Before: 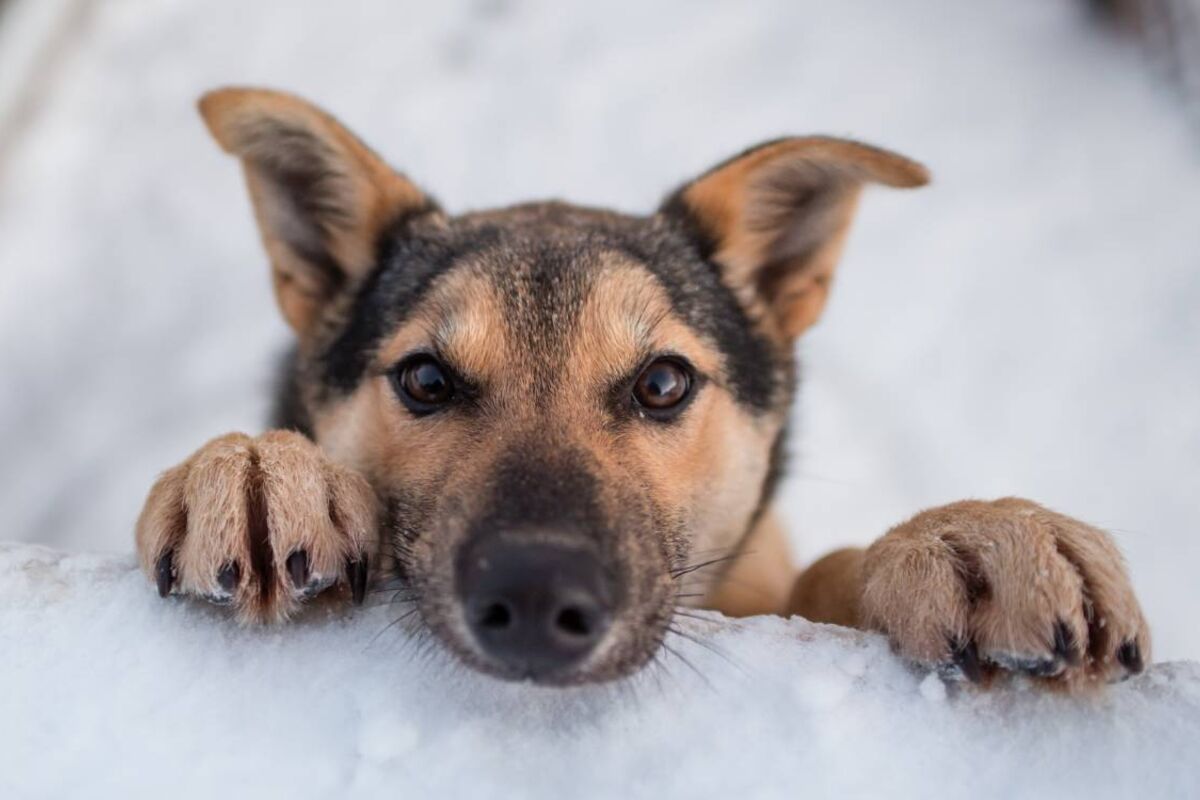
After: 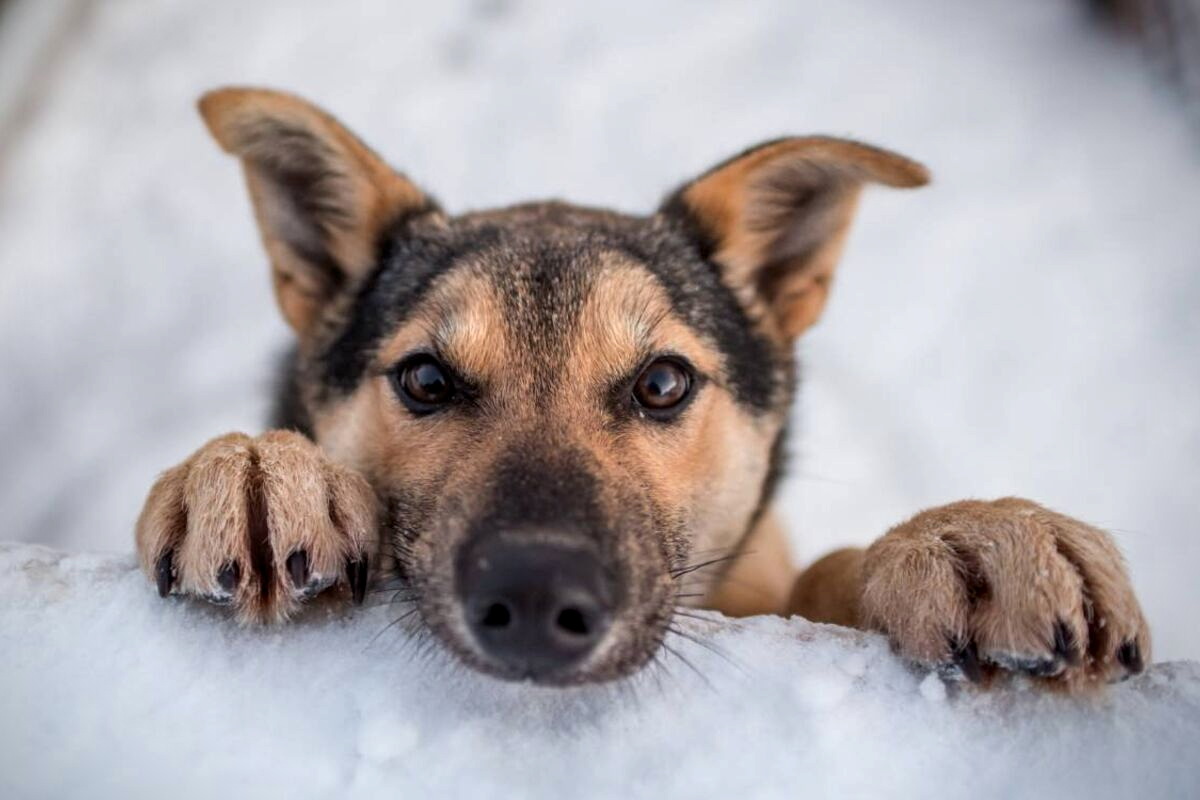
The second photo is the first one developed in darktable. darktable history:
local contrast: on, module defaults
color balance rgb: perceptual saturation grading › global saturation 3.7%, global vibrance 5.56%, contrast 3.24%
vignetting: fall-off start 88.53%, fall-off radius 44.2%, saturation 0.376, width/height ratio 1.161
